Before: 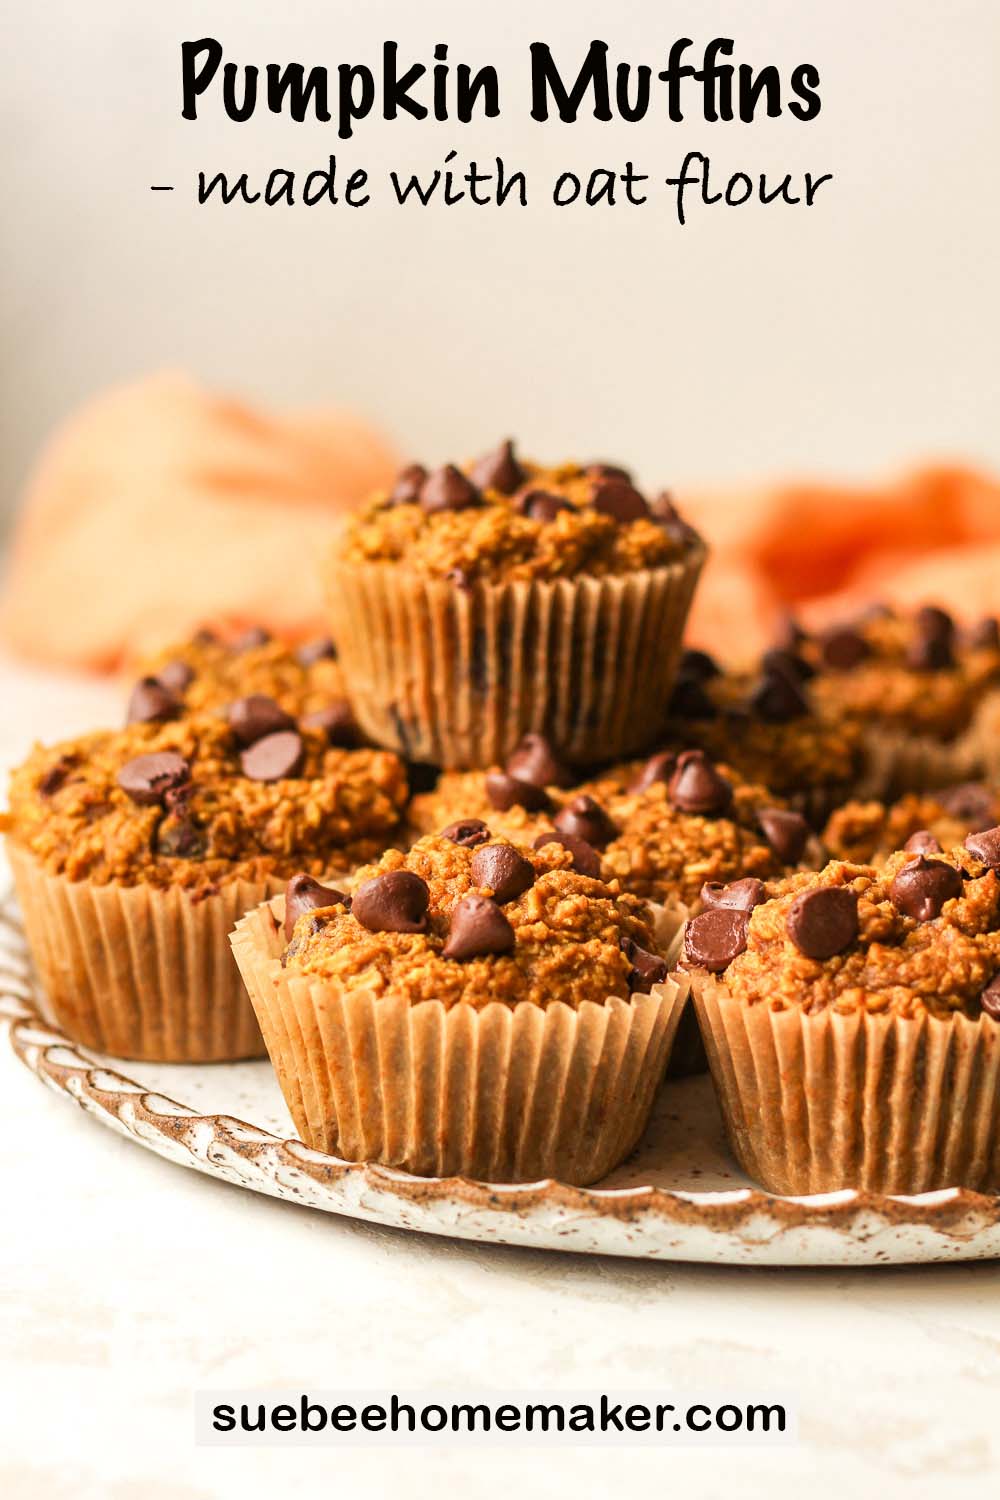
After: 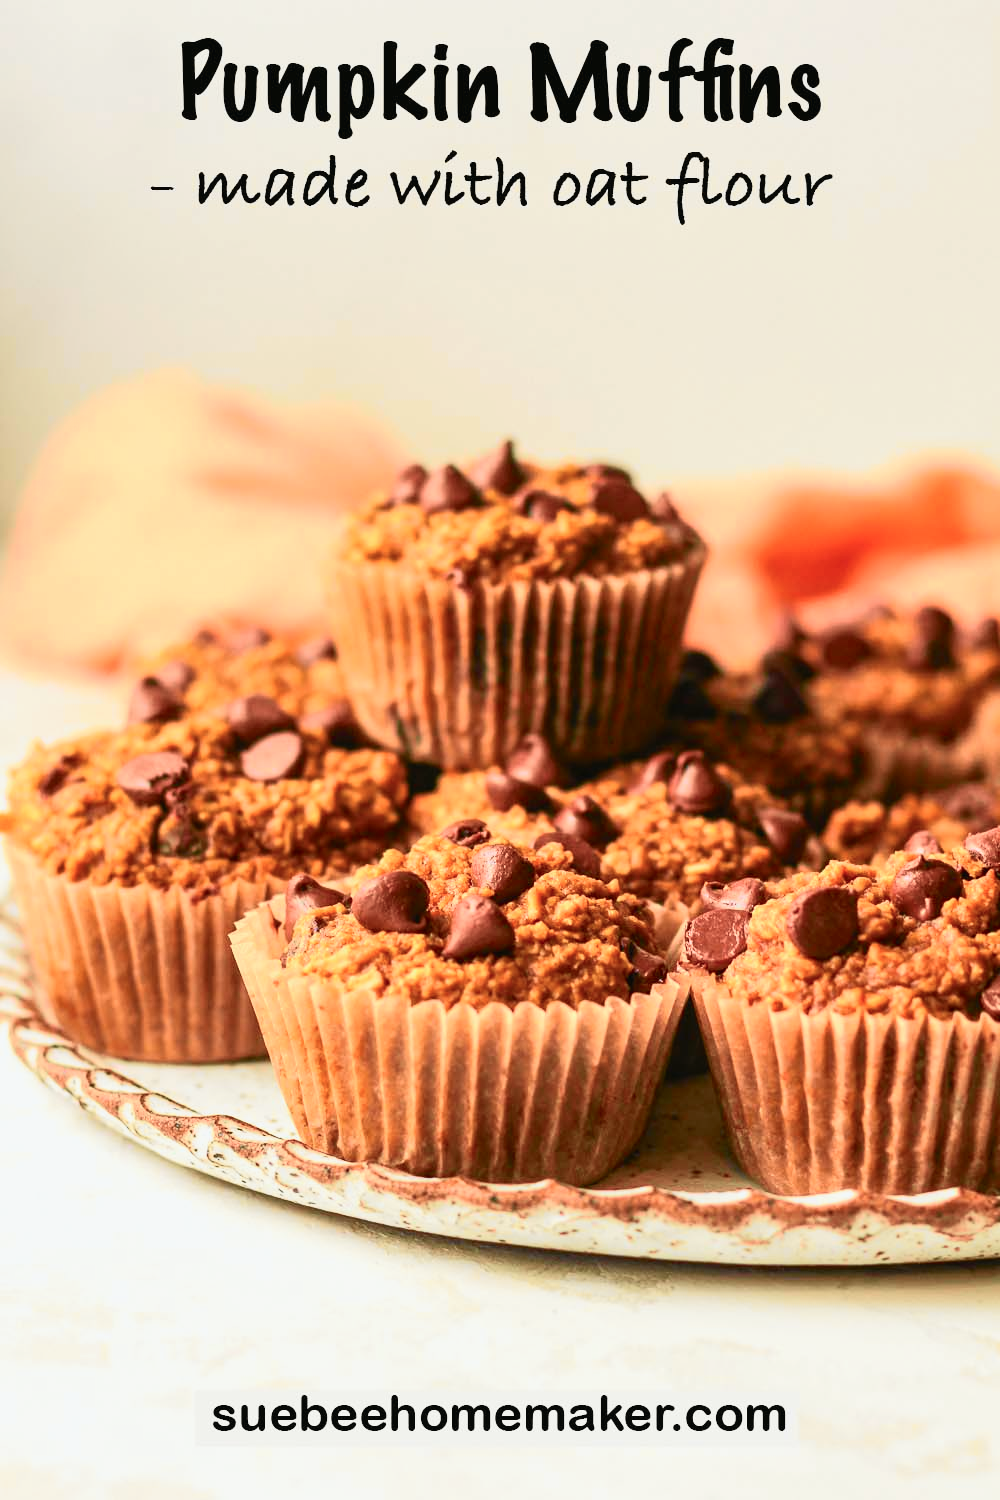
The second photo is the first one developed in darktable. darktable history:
tone curve: curves: ch0 [(0, 0.013) (0.104, 0.103) (0.258, 0.267) (0.448, 0.489) (0.709, 0.794) (0.895, 0.915) (0.994, 0.971)]; ch1 [(0, 0) (0.335, 0.298) (0.446, 0.416) (0.488, 0.488) (0.515, 0.504) (0.581, 0.615) (0.635, 0.661) (1, 1)]; ch2 [(0, 0) (0.314, 0.306) (0.436, 0.447) (0.502, 0.5) (0.538, 0.541) (0.568, 0.603) (0.641, 0.635) (0.717, 0.701) (1, 1)], color space Lab, independent channels, preserve colors none
